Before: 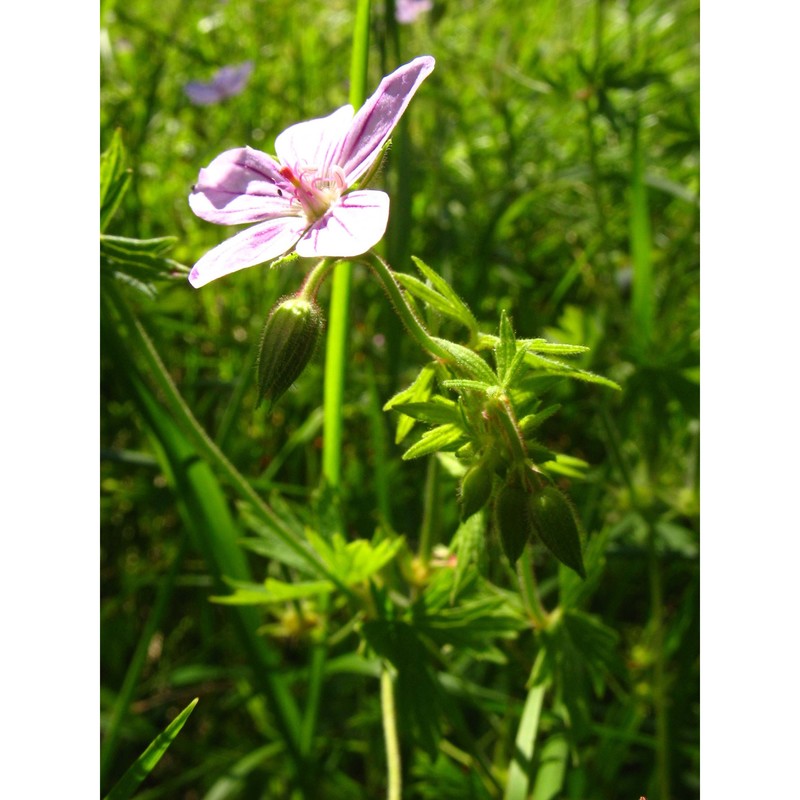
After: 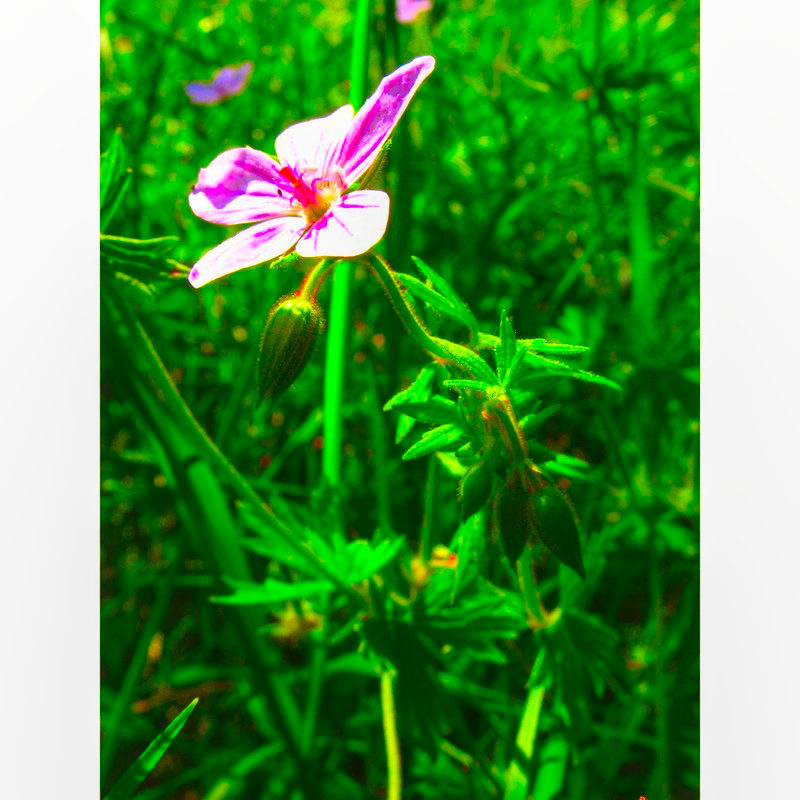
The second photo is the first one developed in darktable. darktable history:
exposure: compensate exposure bias true, compensate highlight preservation false
color correction: highlights b* 0.05, saturation 2.98
local contrast: detail 109%
